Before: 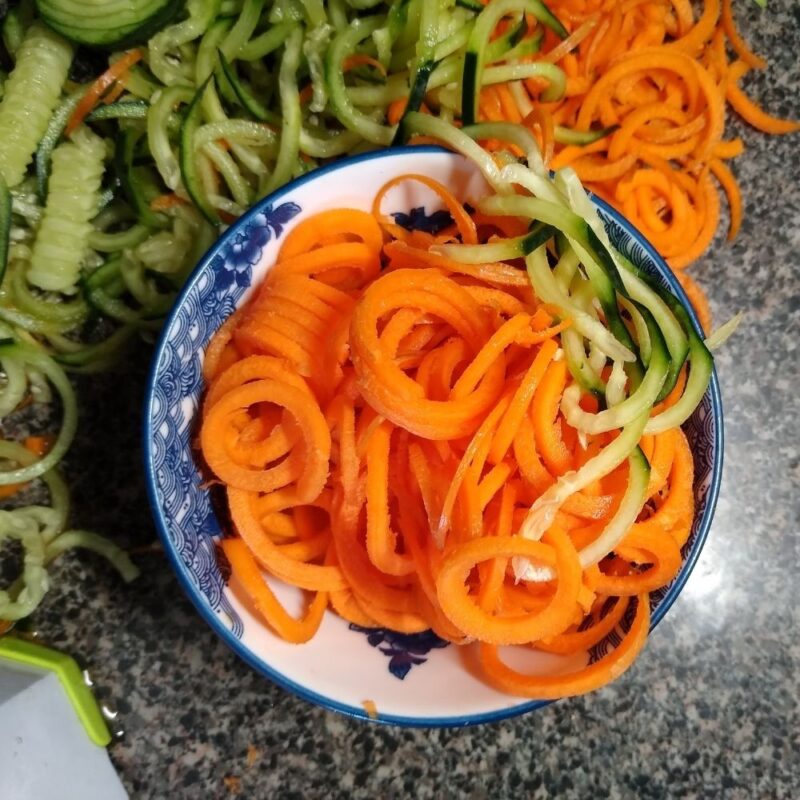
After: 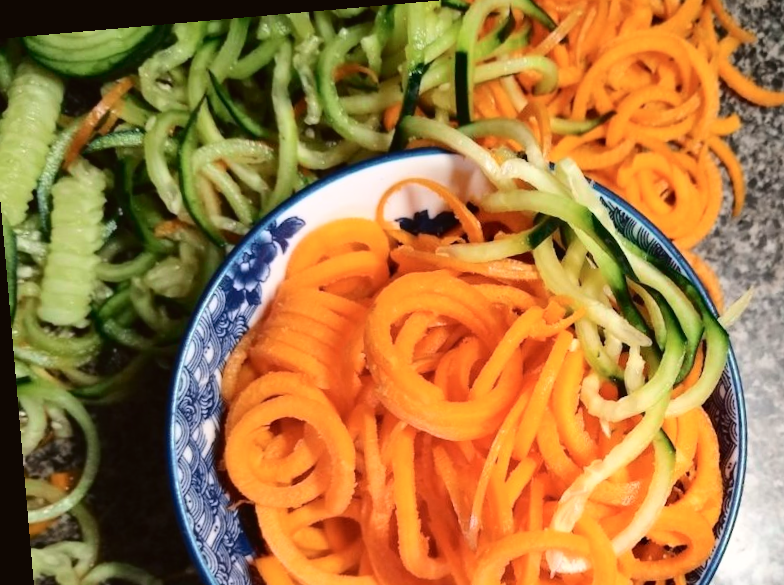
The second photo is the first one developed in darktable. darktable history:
crop: left 1.509%, top 3.452%, right 7.696%, bottom 28.452%
rotate and perspective: rotation -4.98°, automatic cropping off
tone curve: curves: ch0 [(0, 0.023) (0.1, 0.084) (0.184, 0.168) (0.45, 0.54) (0.57, 0.683) (0.722, 0.825) (0.877, 0.948) (1, 1)]; ch1 [(0, 0) (0.414, 0.395) (0.453, 0.437) (0.502, 0.509) (0.521, 0.519) (0.573, 0.568) (0.618, 0.61) (0.654, 0.642) (1, 1)]; ch2 [(0, 0) (0.421, 0.43) (0.45, 0.463) (0.492, 0.504) (0.511, 0.519) (0.557, 0.557) (0.602, 0.605) (1, 1)], color space Lab, independent channels, preserve colors none
